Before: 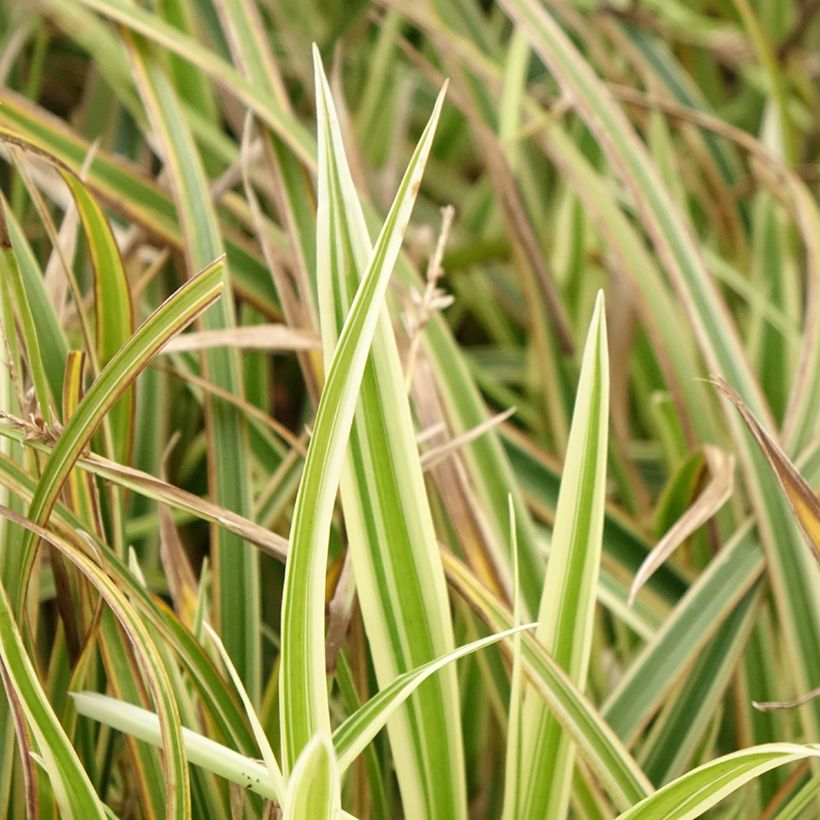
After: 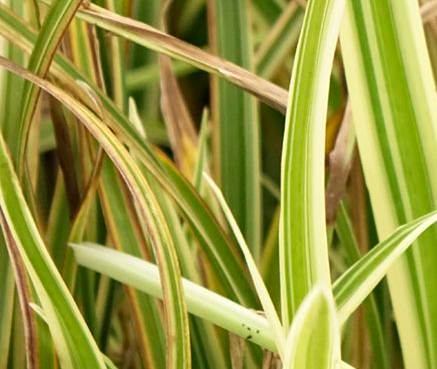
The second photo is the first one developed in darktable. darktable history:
crop and rotate: top 54.778%, right 46.61%, bottom 0.159%
velvia: on, module defaults
haze removal: compatibility mode true, adaptive false
